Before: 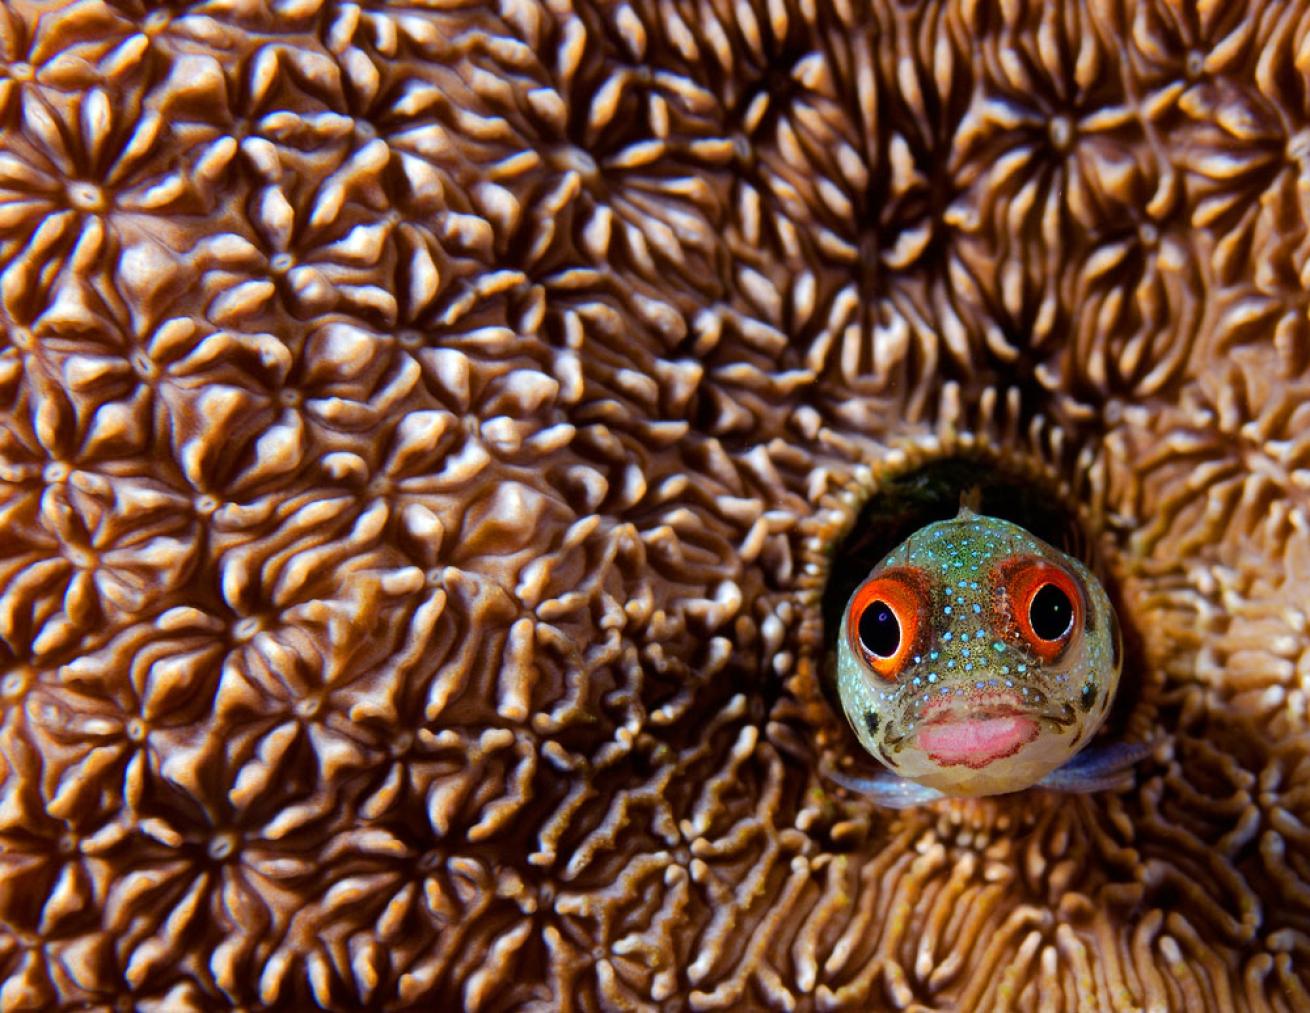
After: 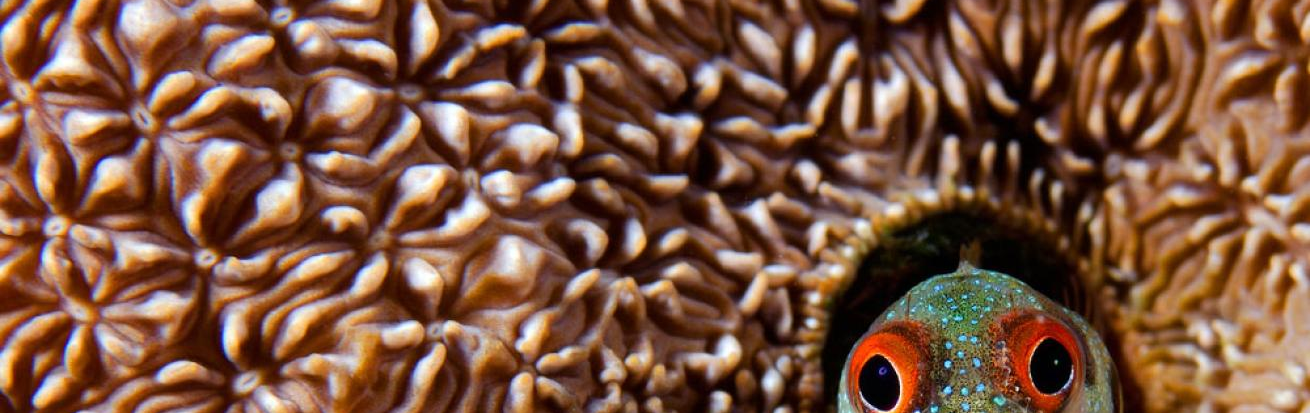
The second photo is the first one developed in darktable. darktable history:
crop and rotate: top 24.354%, bottom 34.828%
